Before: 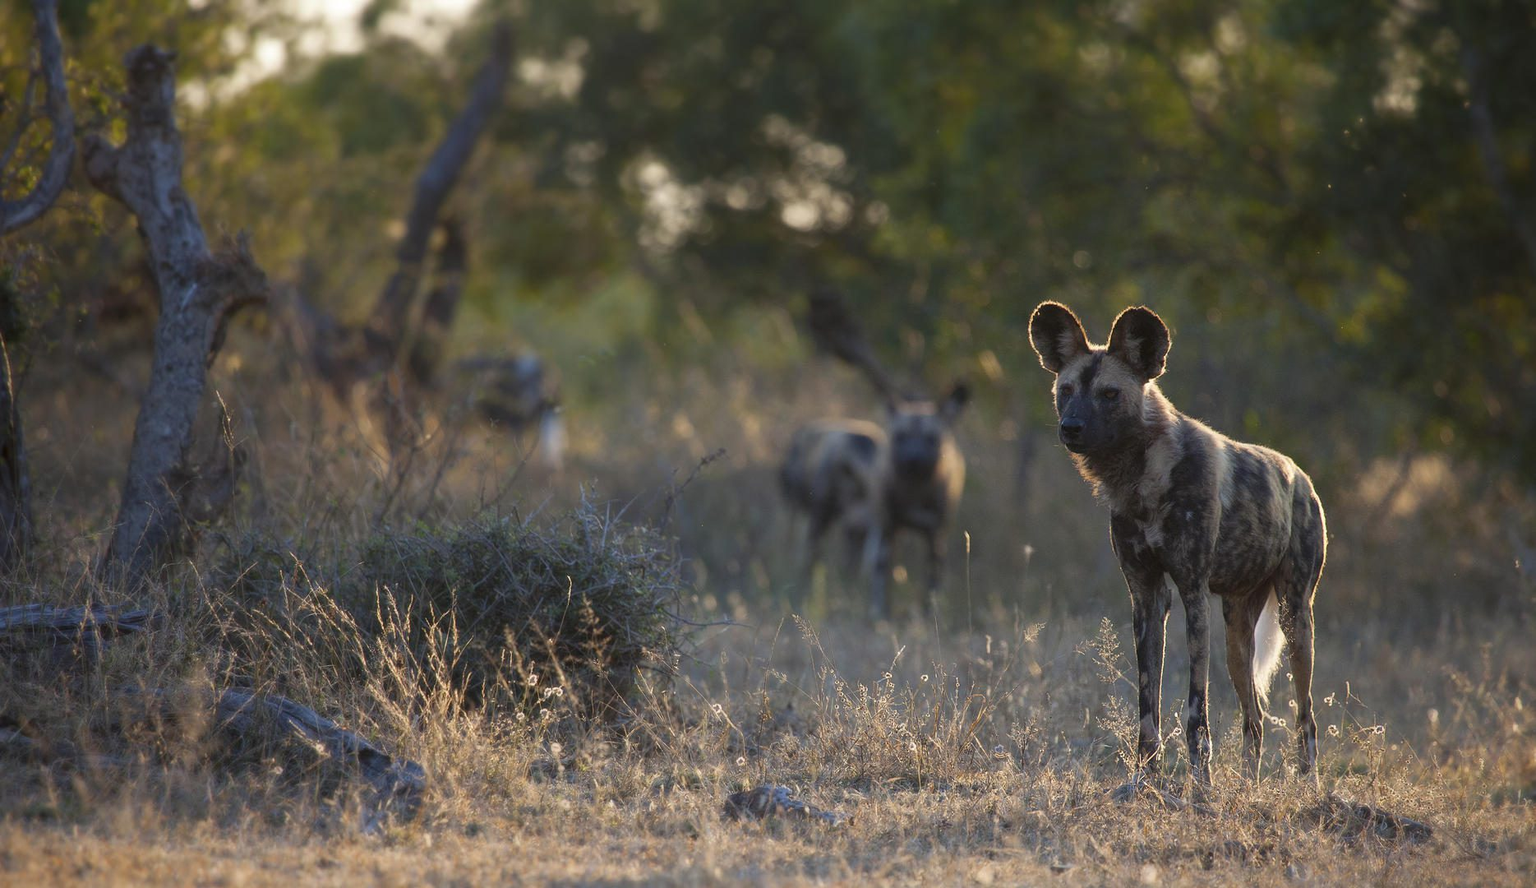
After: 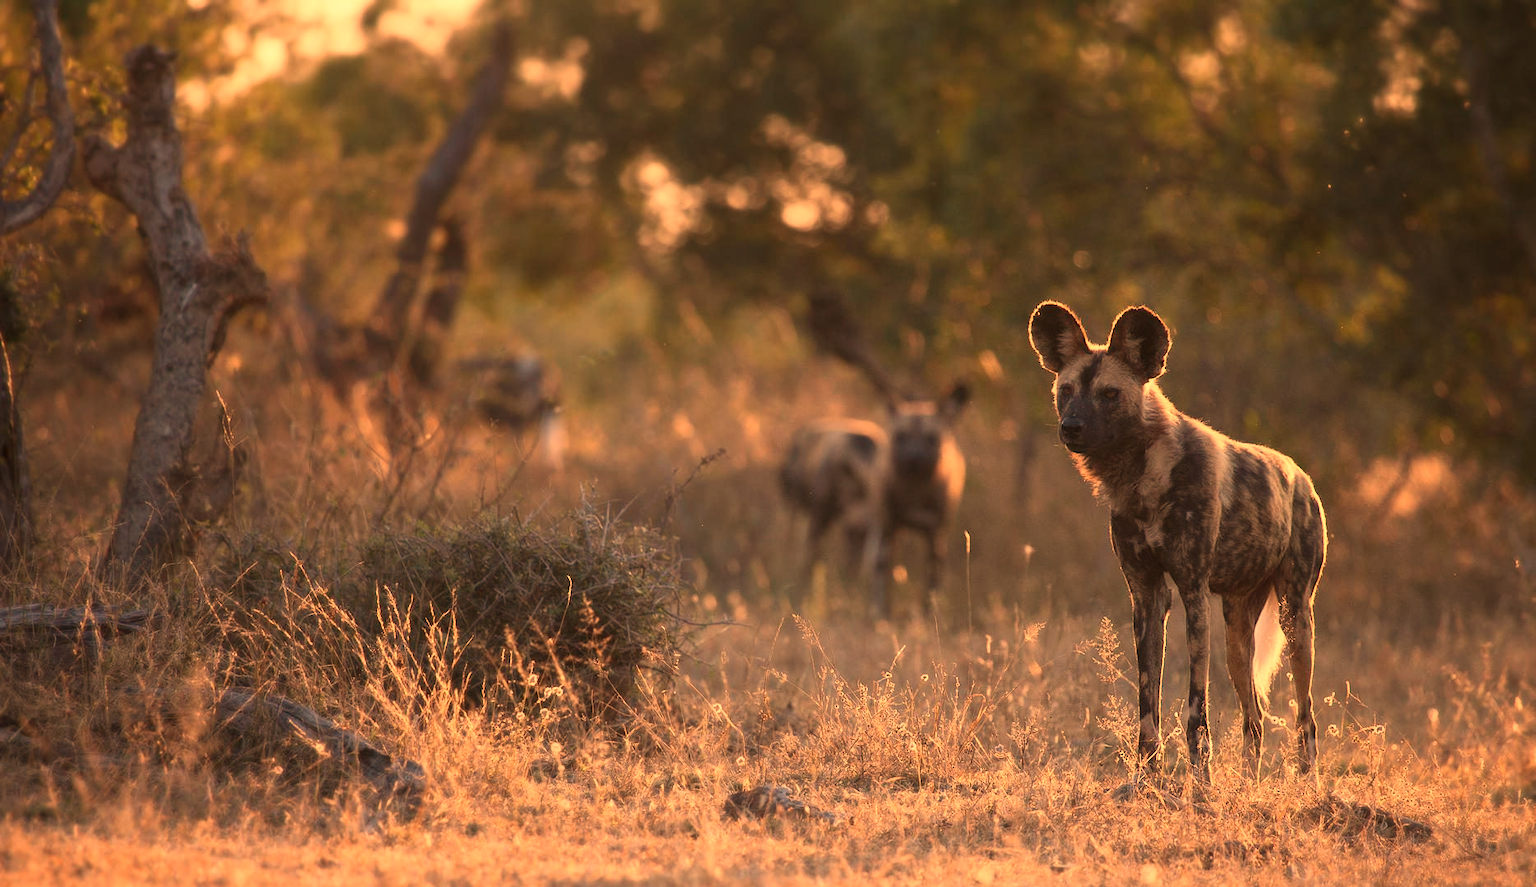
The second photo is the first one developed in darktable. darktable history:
contrast brightness saturation: contrast 0.15, brightness 0.05
white balance: red 1.467, blue 0.684
